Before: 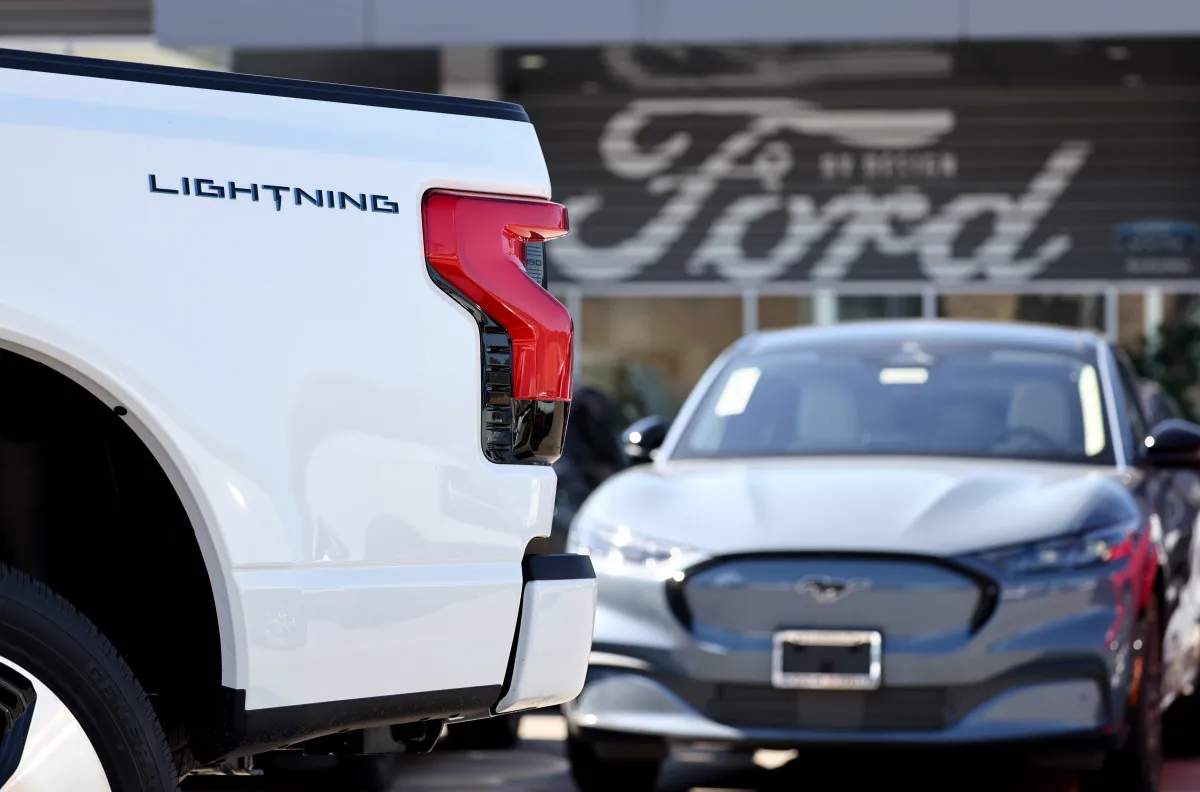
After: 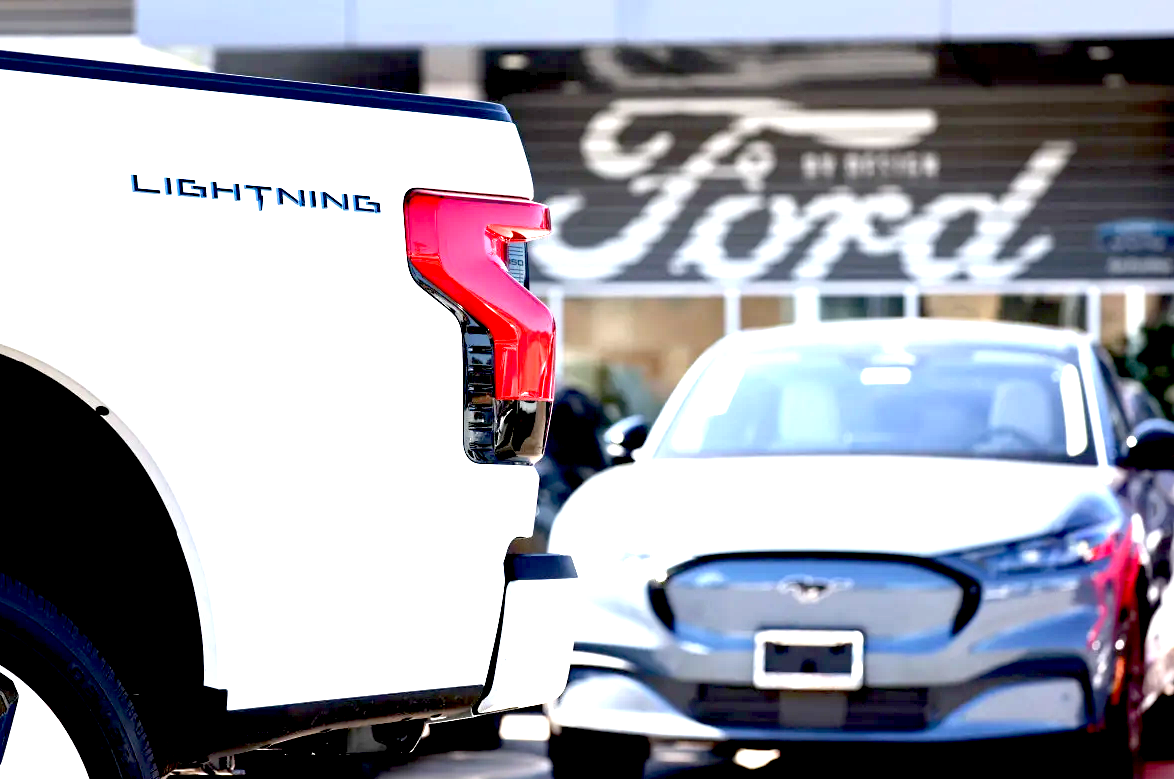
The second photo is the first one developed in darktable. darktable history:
crop and rotate: left 1.558%, right 0.556%, bottom 1.606%
sharpen: radius 2.917, amount 0.867, threshold 47.342
exposure: black level correction 0.014, exposure 1.77 EV, compensate exposure bias true, compensate highlight preservation false
